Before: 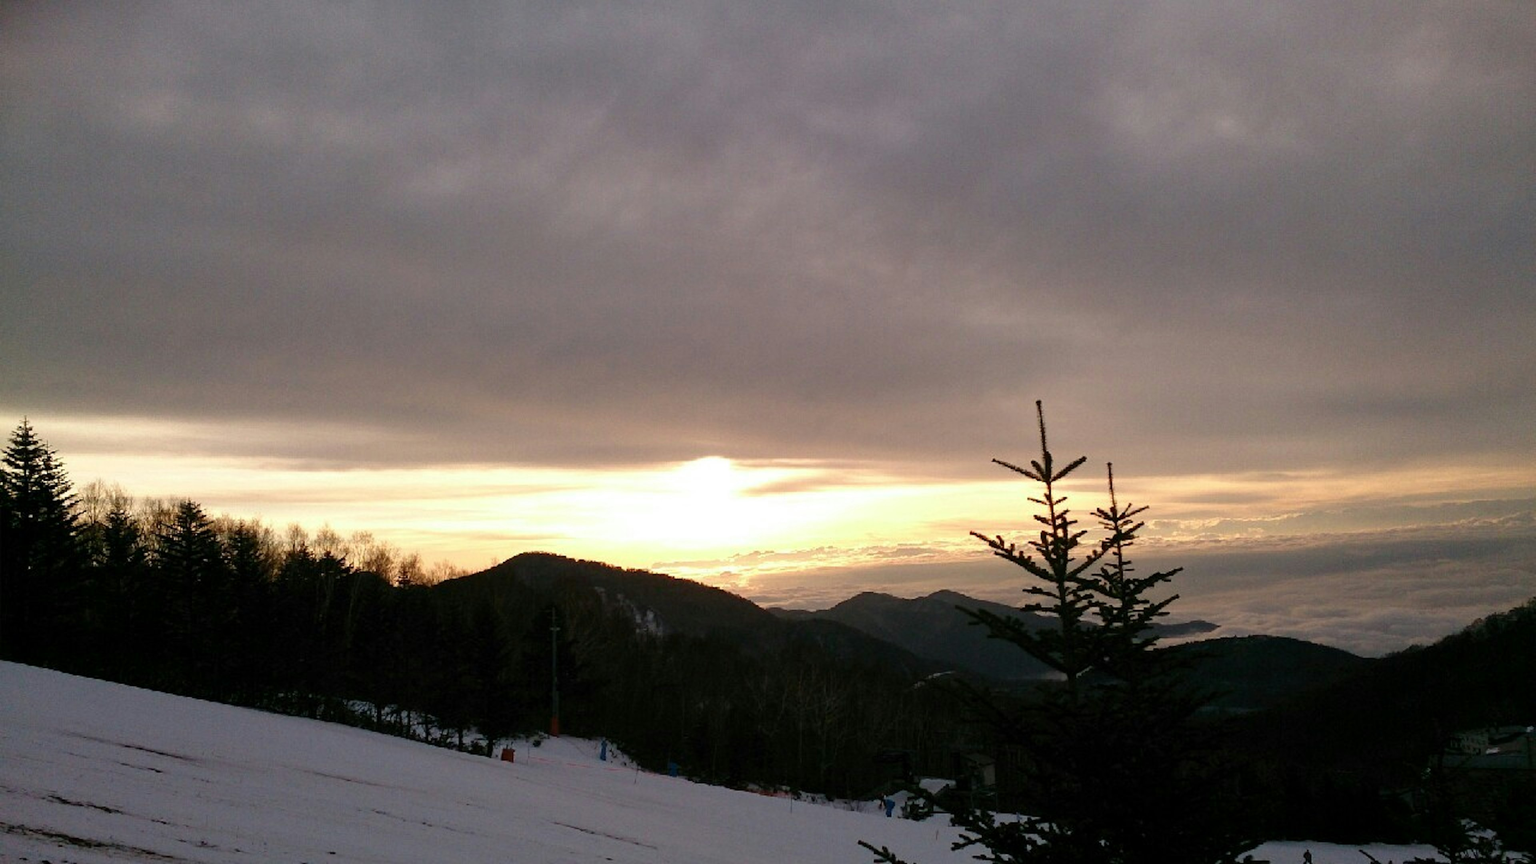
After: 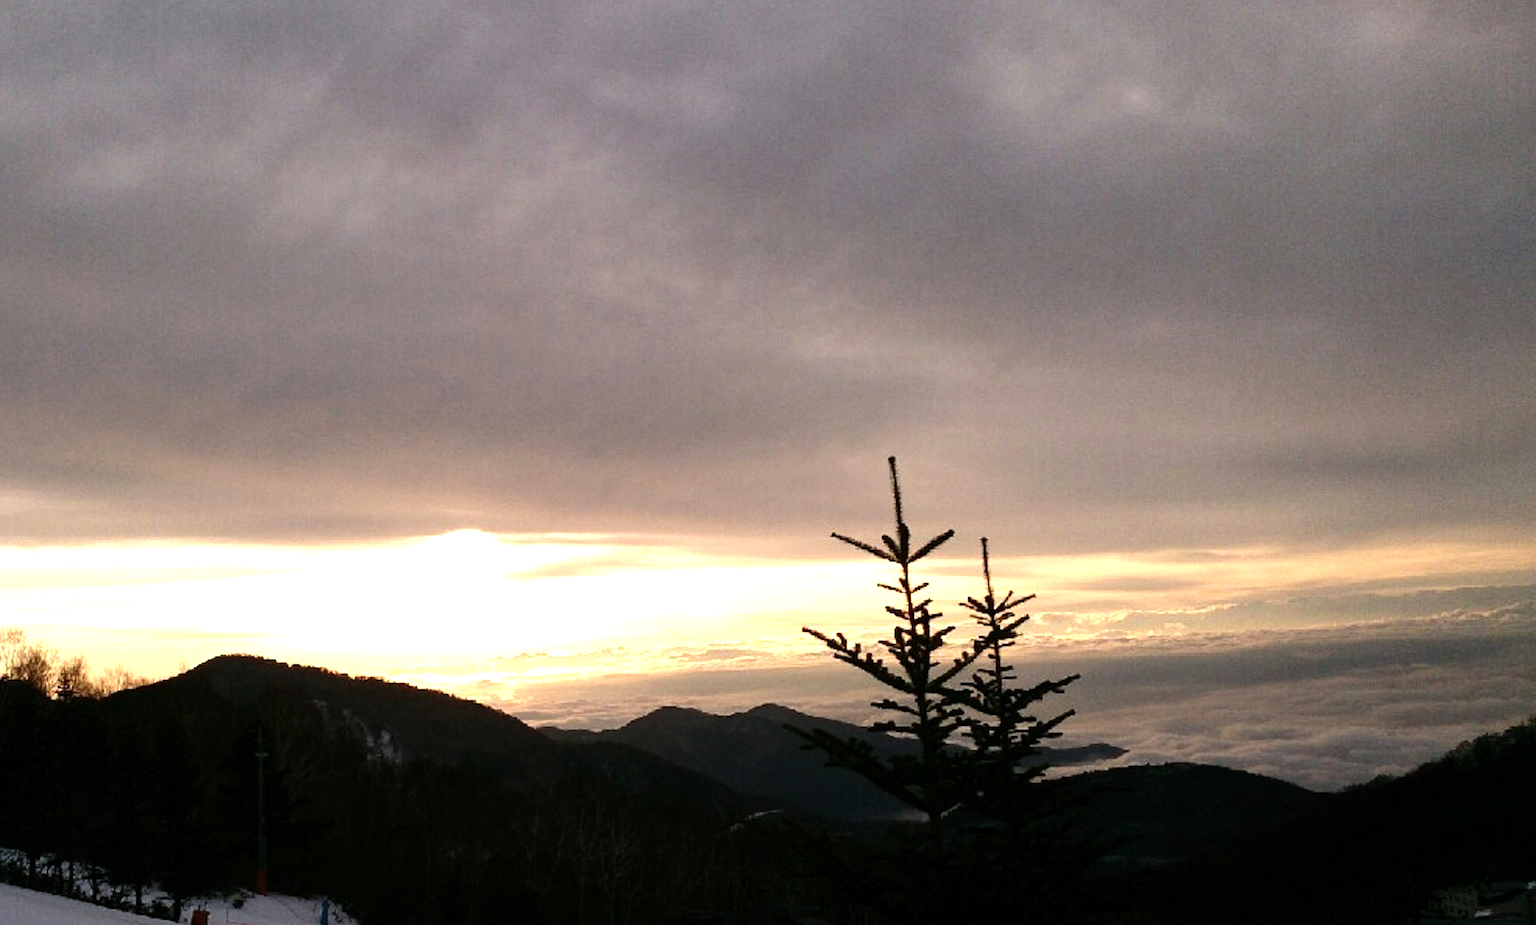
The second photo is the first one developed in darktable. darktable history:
tone equalizer: -8 EV -0.75 EV, -7 EV -0.7 EV, -6 EV -0.6 EV, -5 EV -0.4 EV, -3 EV 0.4 EV, -2 EV 0.6 EV, -1 EV 0.7 EV, +0 EV 0.75 EV, edges refinement/feathering 500, mask exposure compensation -1.57 EV, preserve details no
crop: left 23.095%, top 5.827%, bottom 11.854%
